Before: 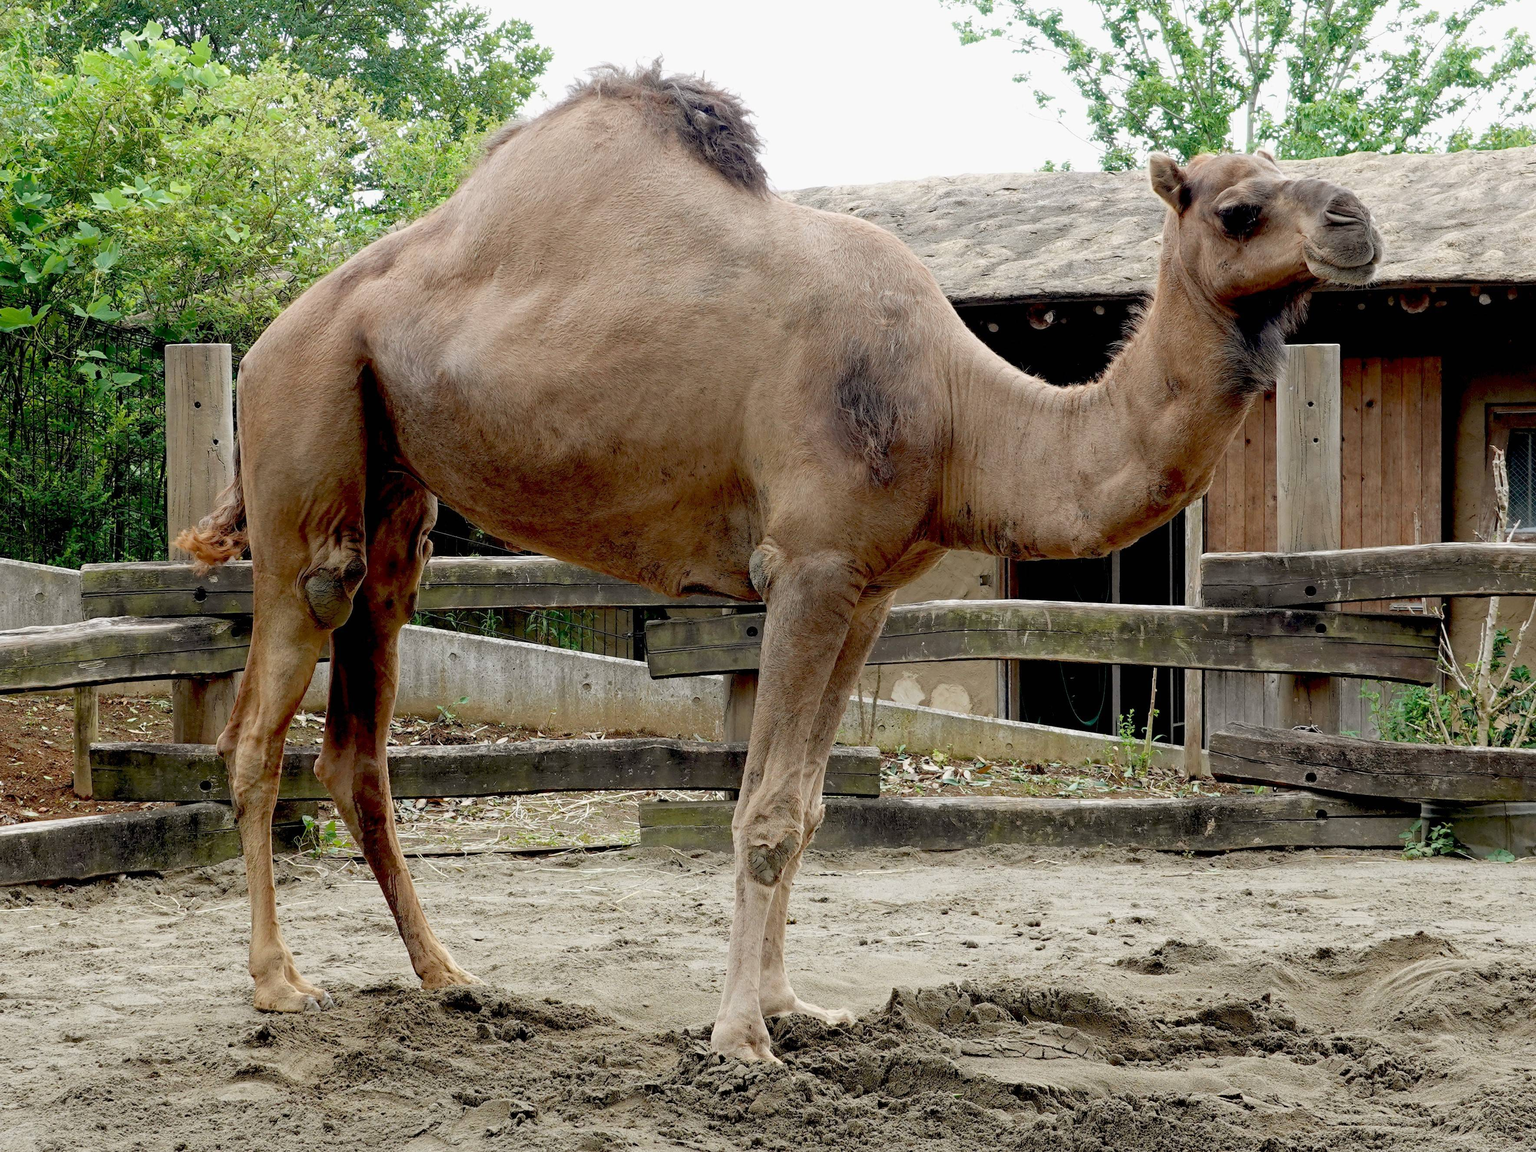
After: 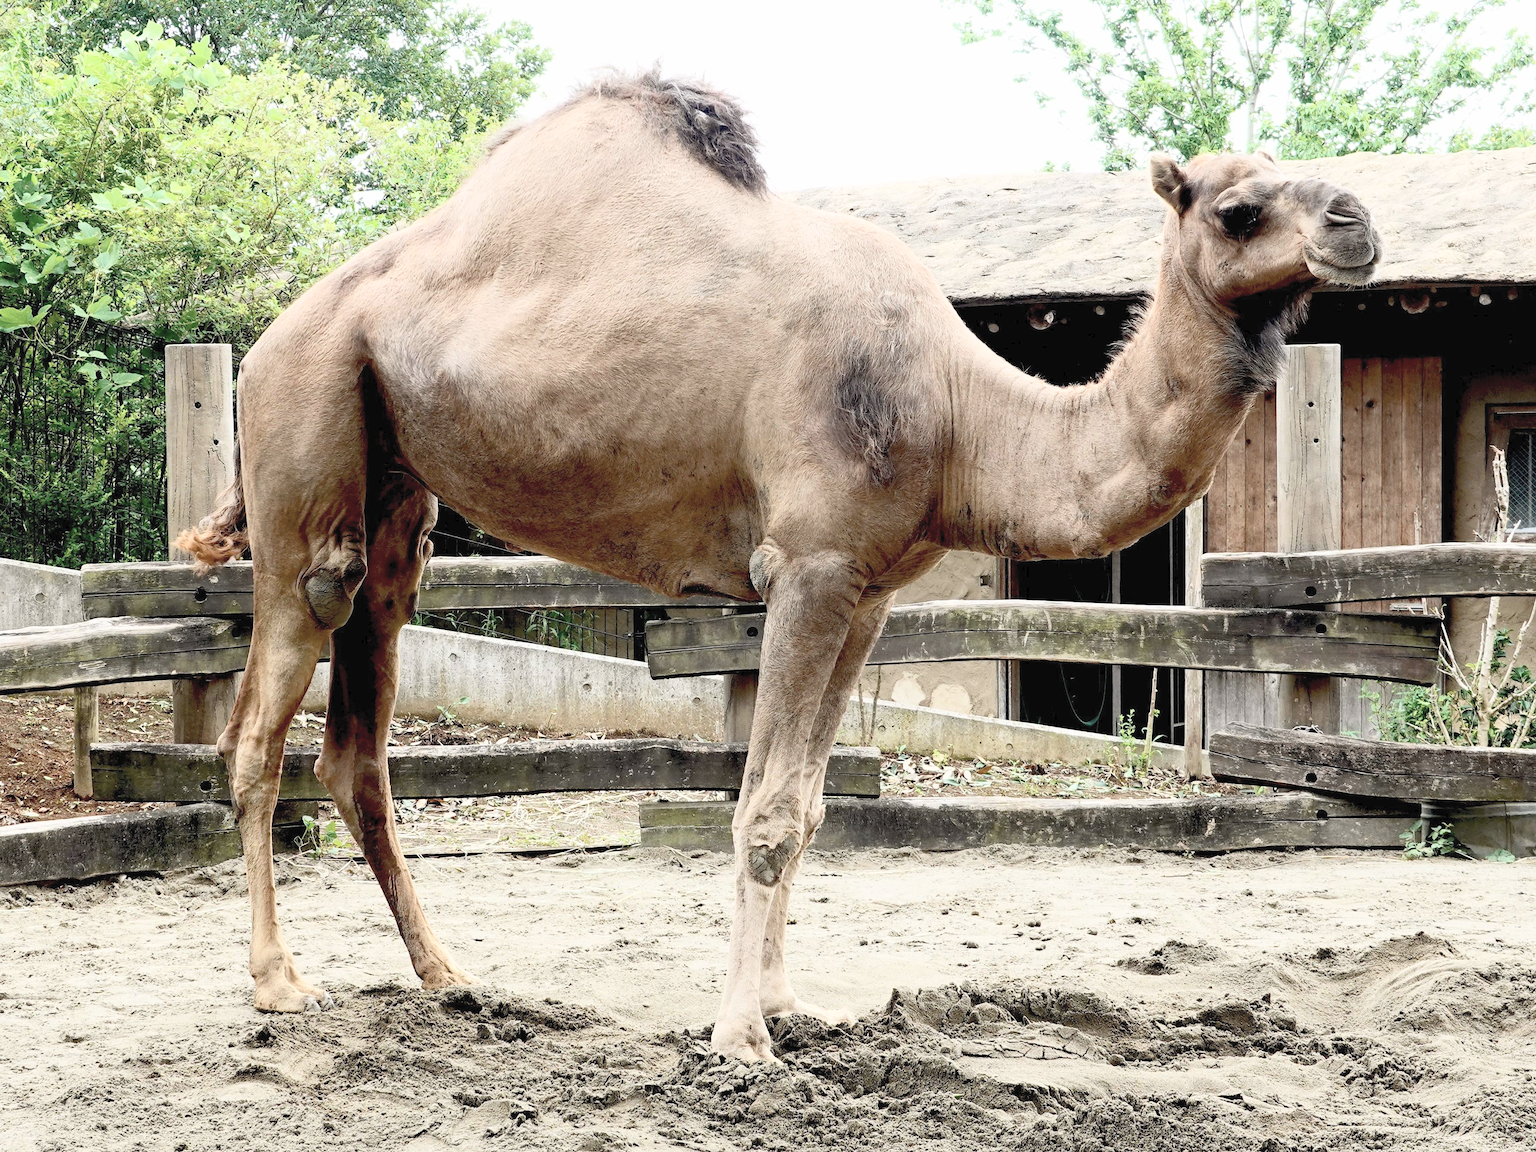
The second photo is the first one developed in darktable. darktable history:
contrast brightness saturation: contrast 0.444, brightness 0.551, saturation -0.201
